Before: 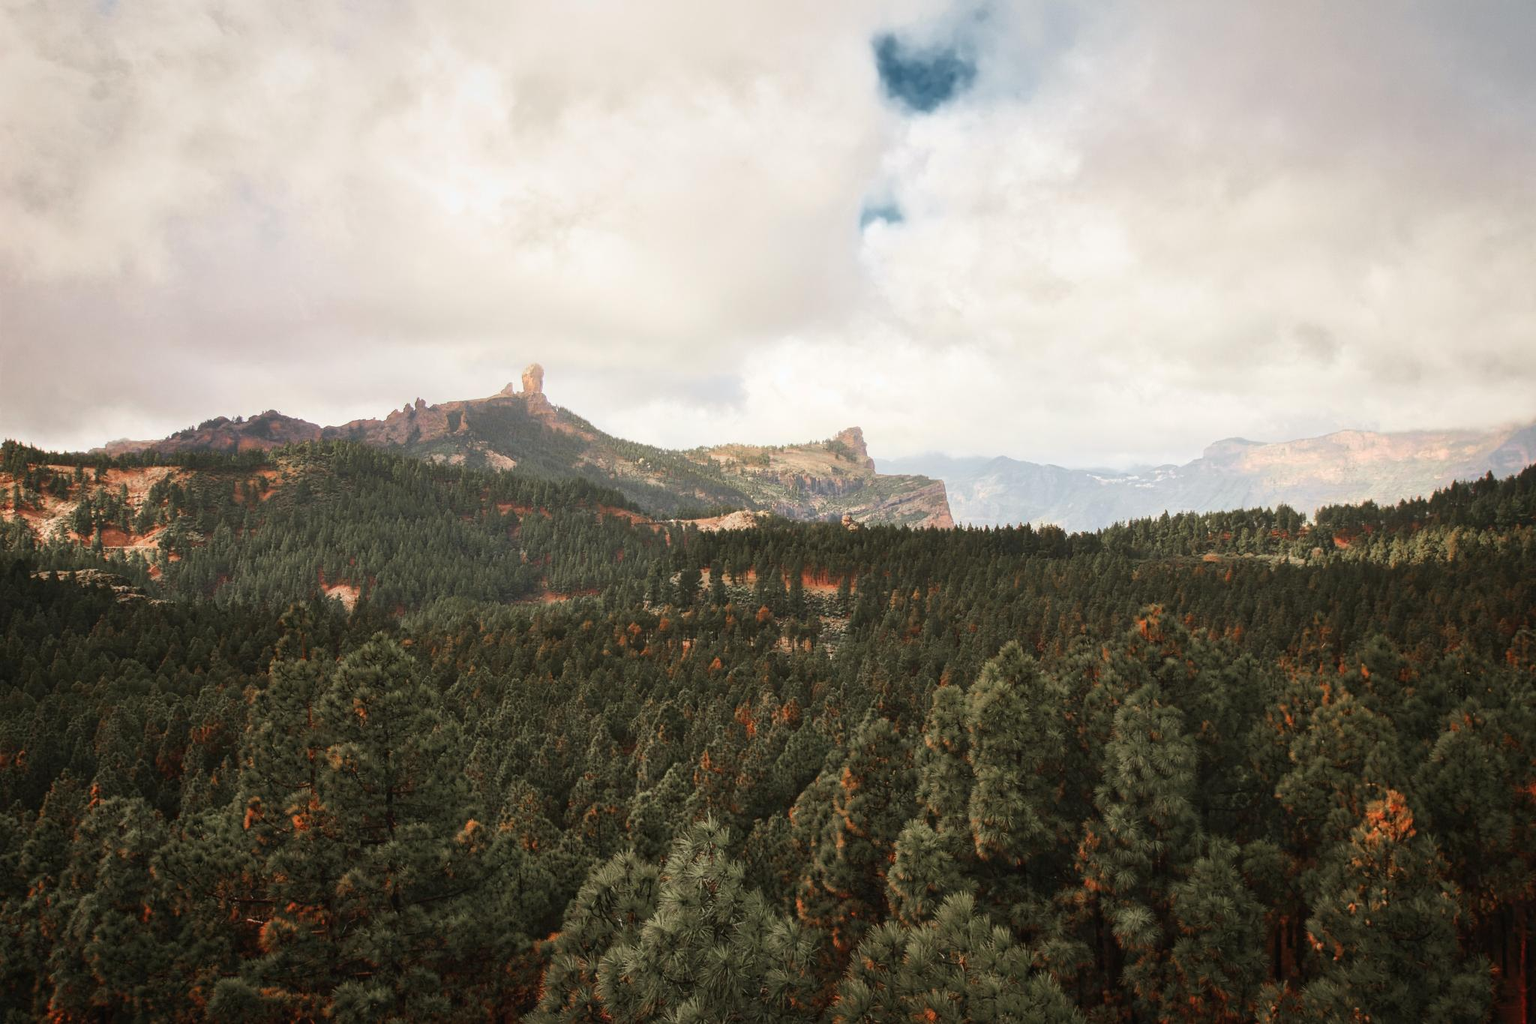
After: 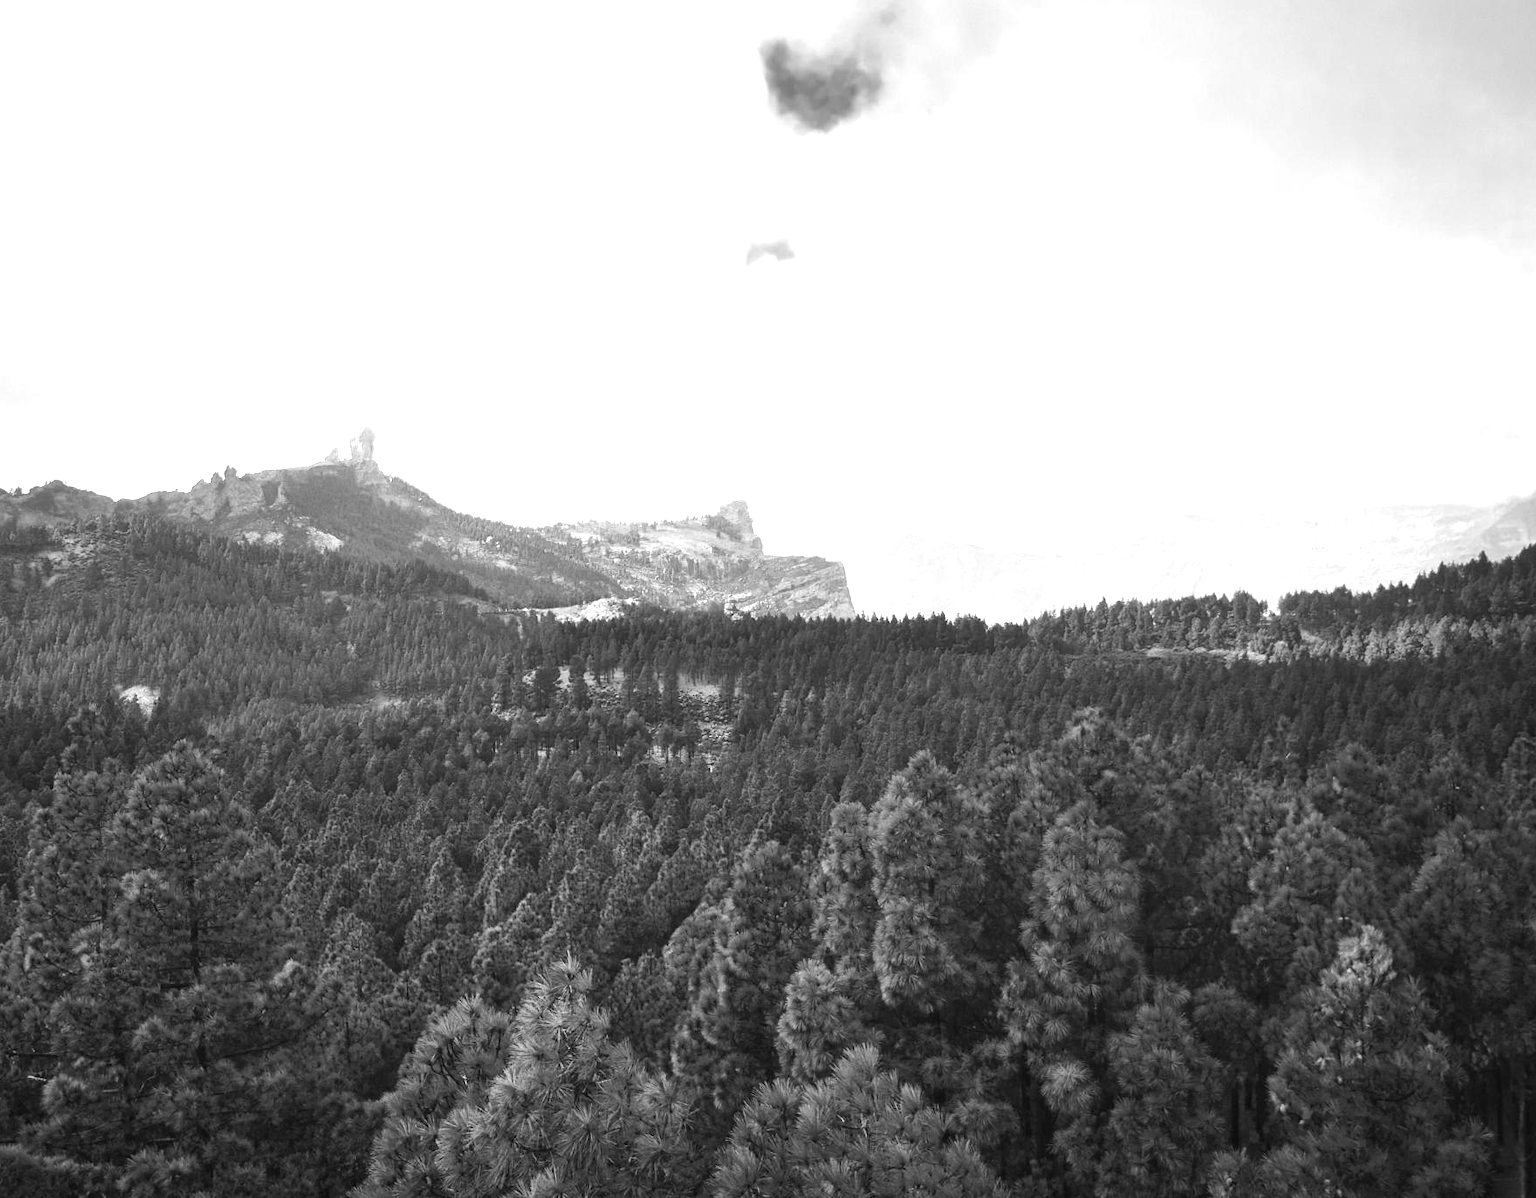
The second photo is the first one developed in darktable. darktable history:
contrast brightness saturation: saturation -1
crop and rotate: left 14.584%
exposure: exposure 0.785 EV, compensate highlight preservation false
